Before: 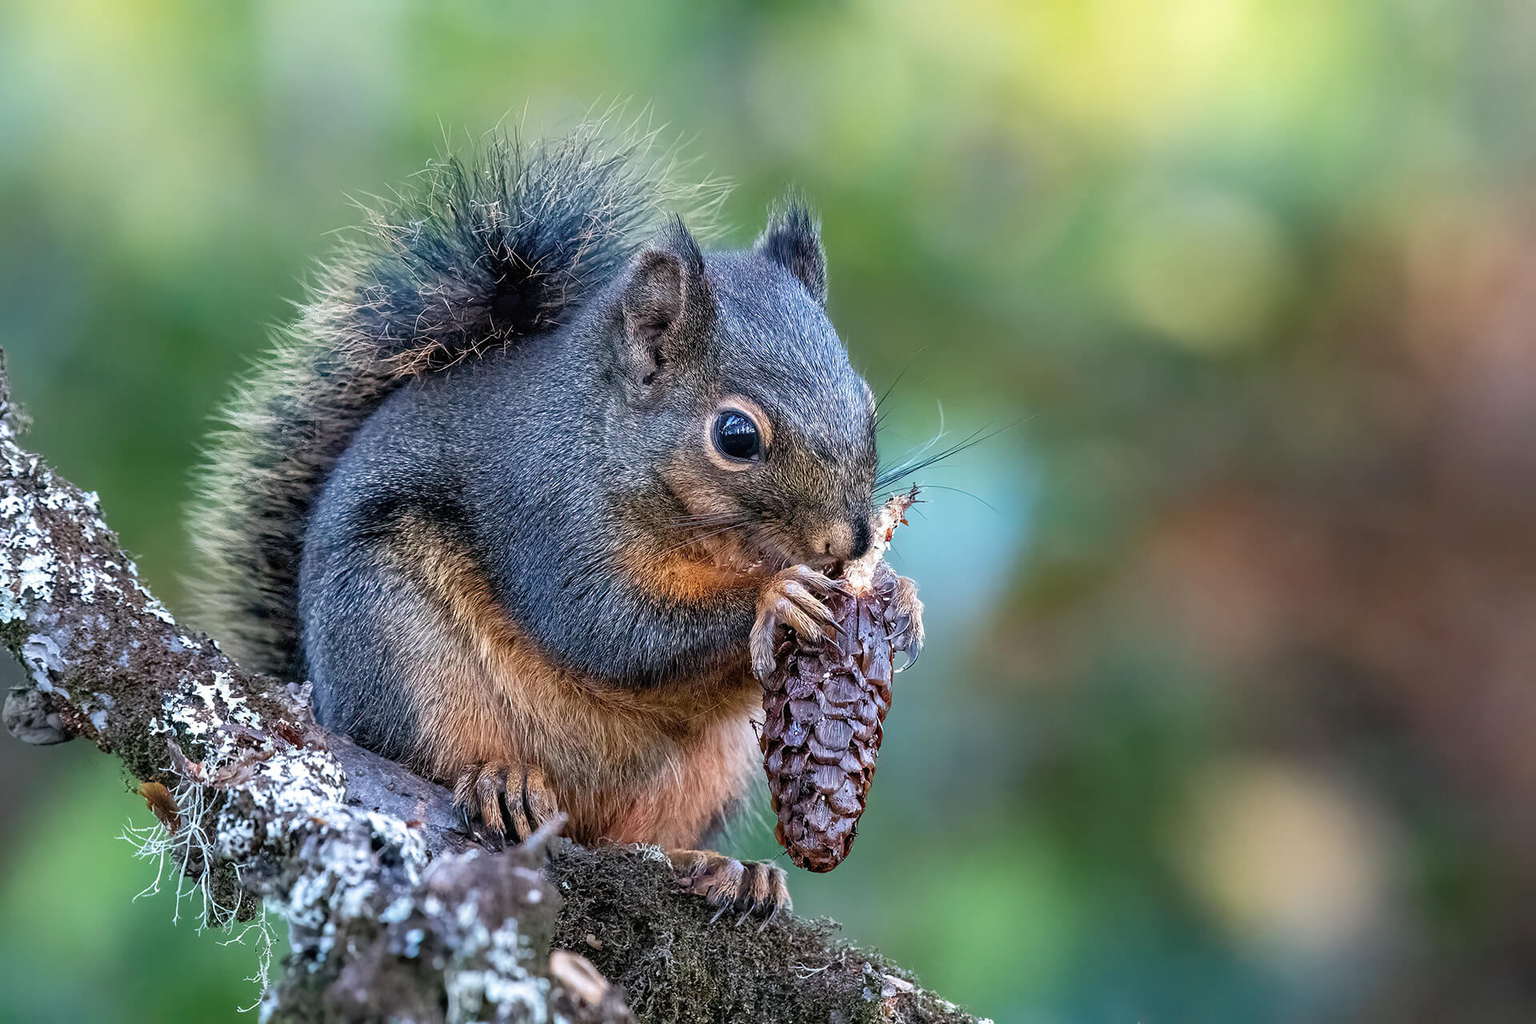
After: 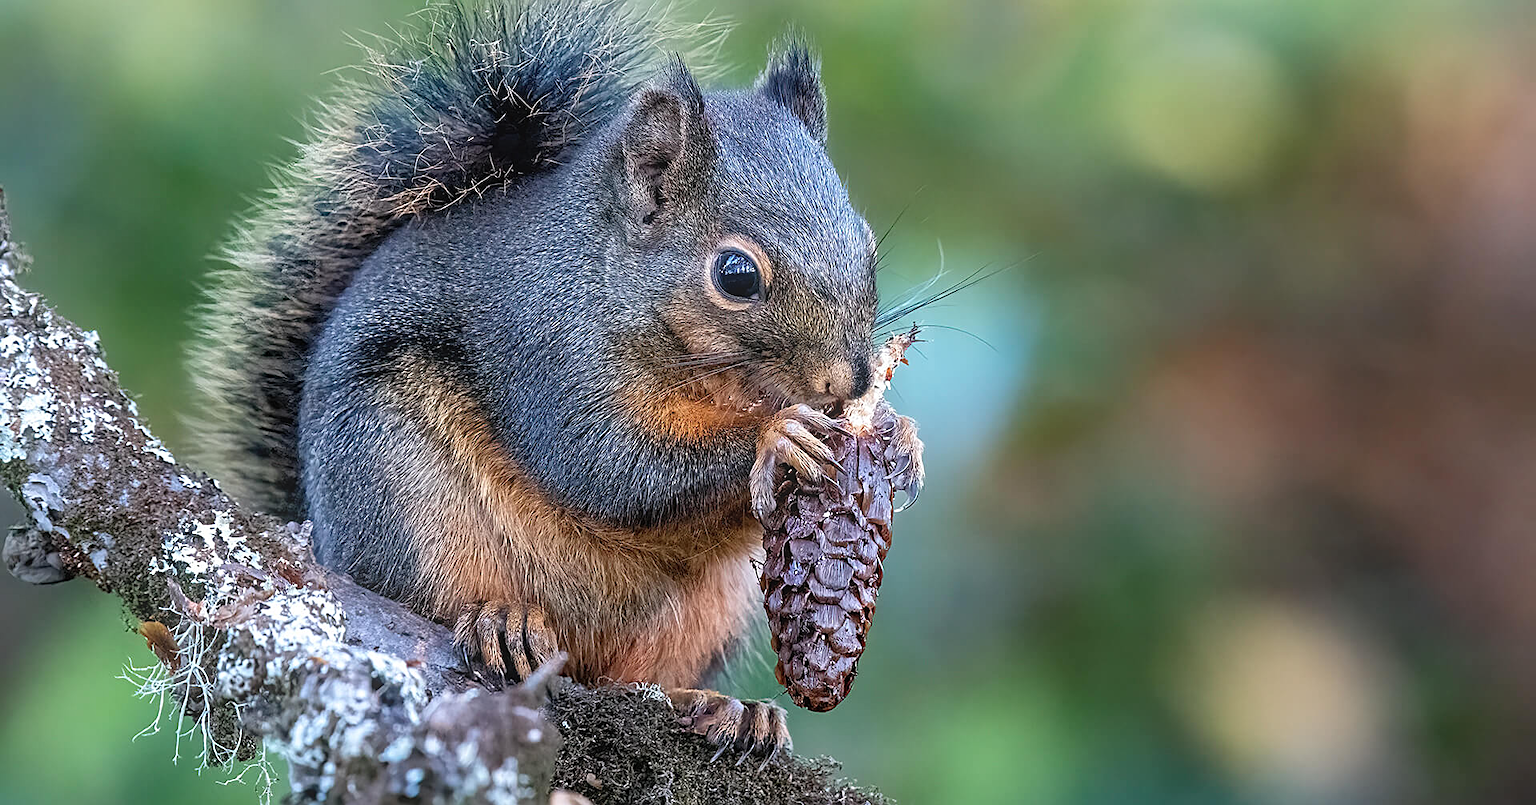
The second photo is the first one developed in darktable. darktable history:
exposure: compensate highlight preservation false
sharpen: on, module defaults
crop and rotate: top 15.774%, bottom 5.506%
bloom: size 16%, threshold 98%, strength 20%
